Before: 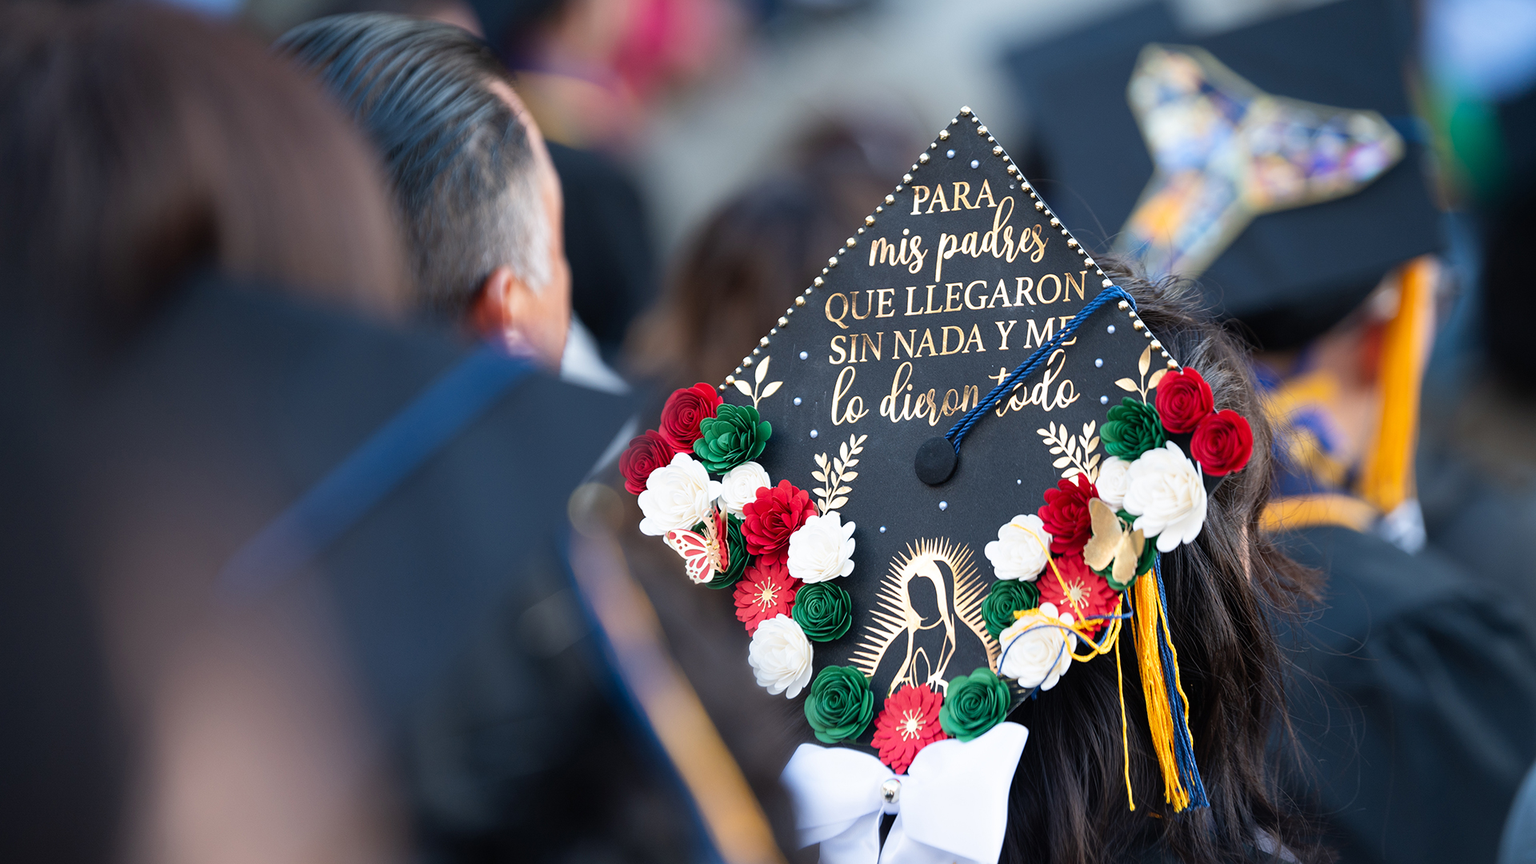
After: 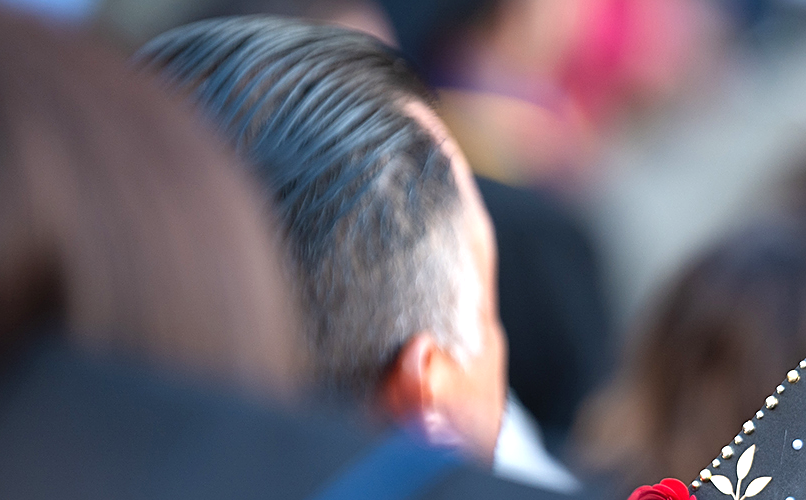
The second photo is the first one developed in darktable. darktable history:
crop and rotate: left 10.817%, top 0.062%, right 47.194%, bottom 53.626%
exposure: black level correction 0, exposure 0.6 EV, compensate exposure bias true, compensate highlight preservation false
sharpen: on, module defaults
